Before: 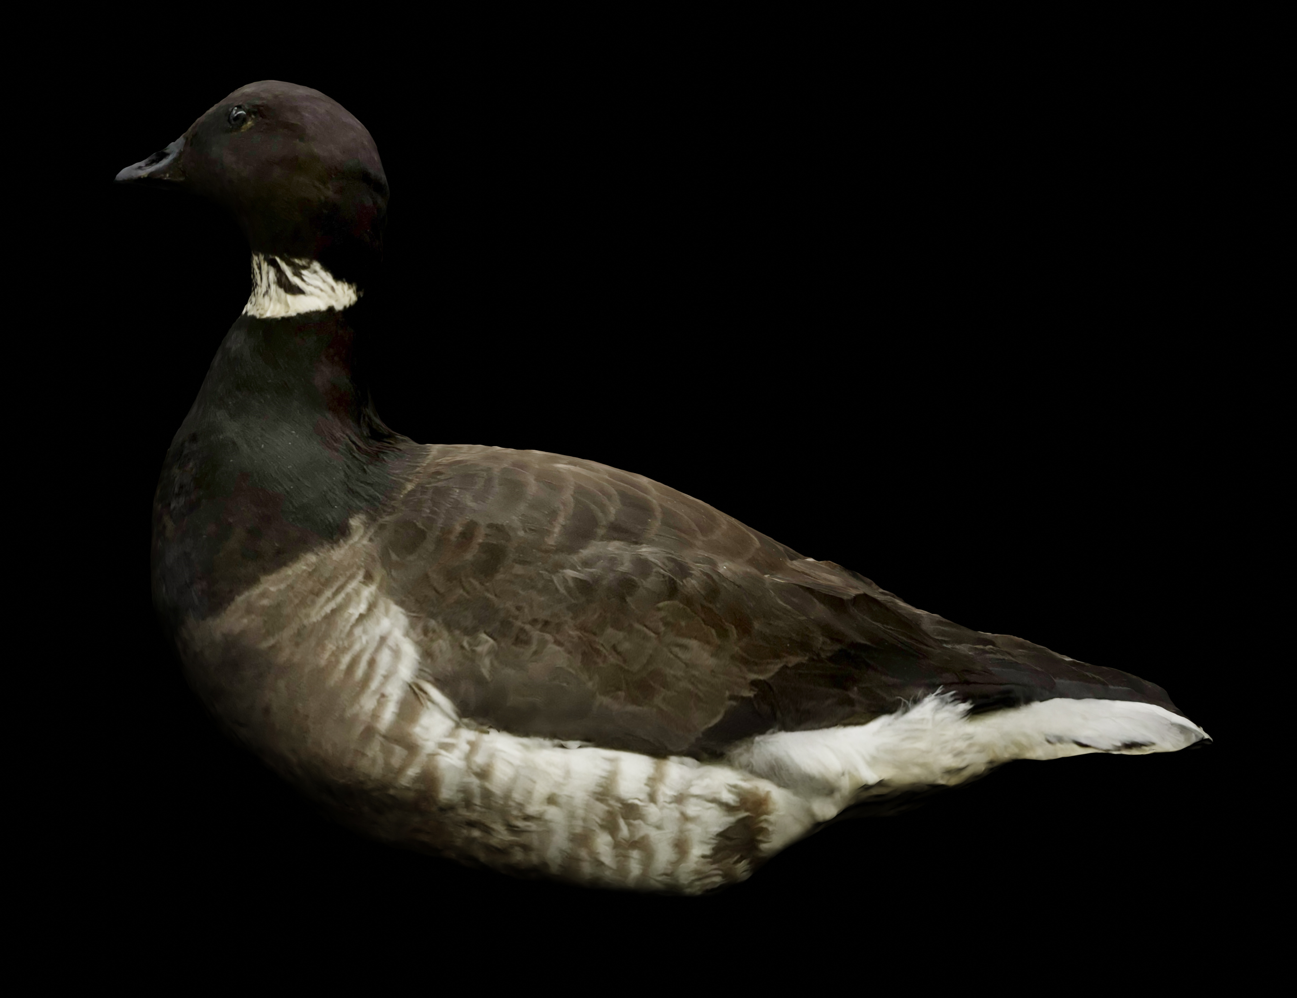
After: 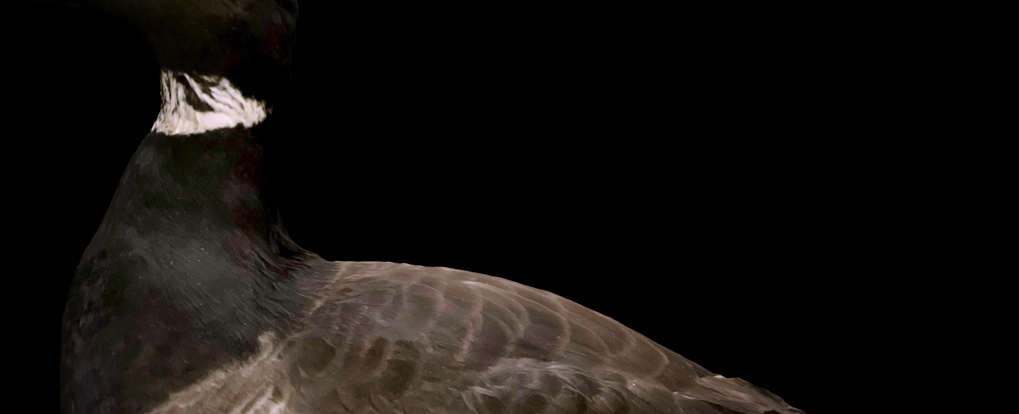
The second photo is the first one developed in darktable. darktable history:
crop: left 7.036%, top 18.398%, right 14.379%, bottom 40.043%
white balance: red 1.066, blue 1.119
